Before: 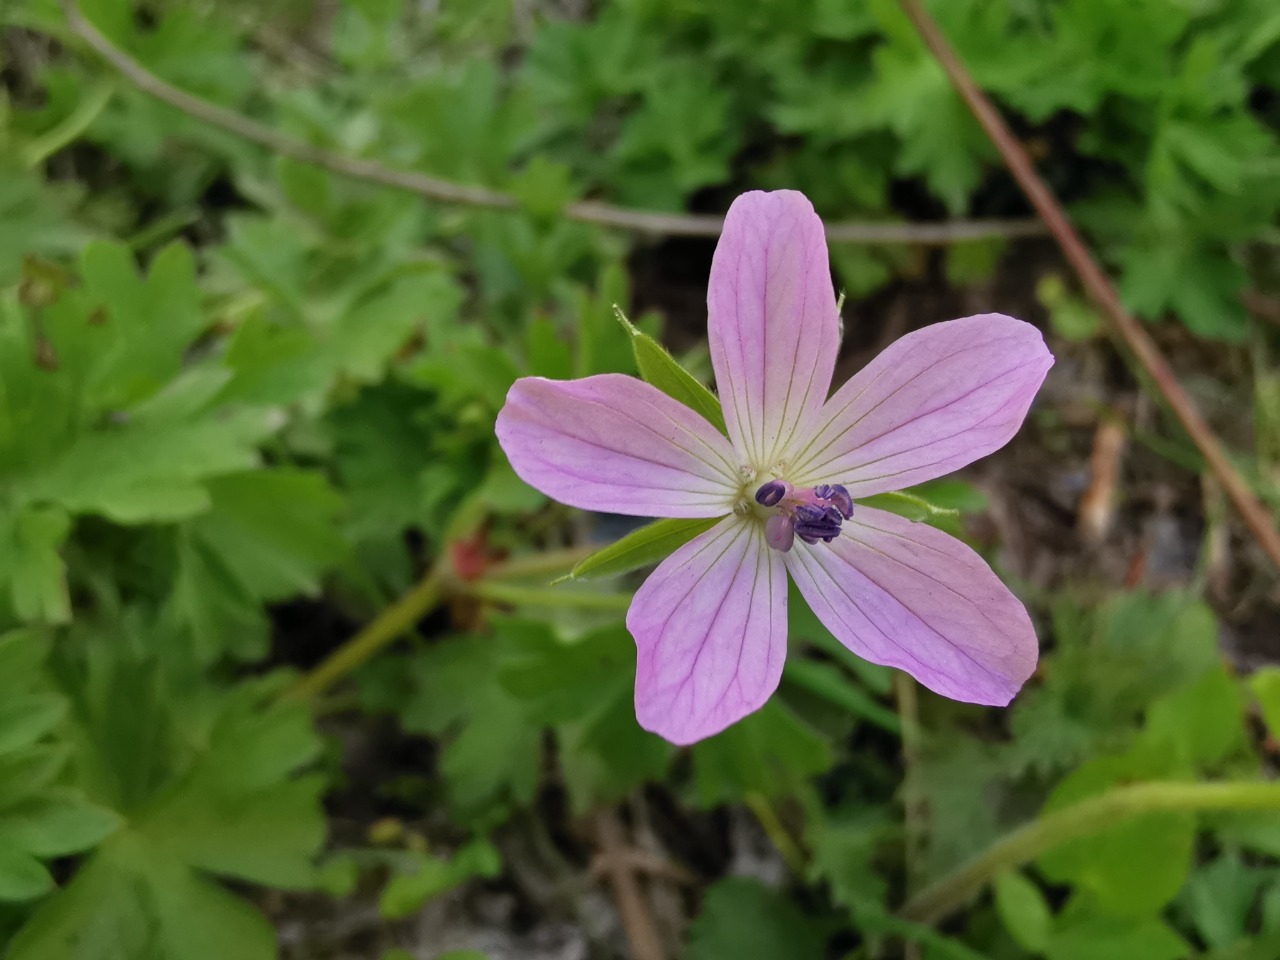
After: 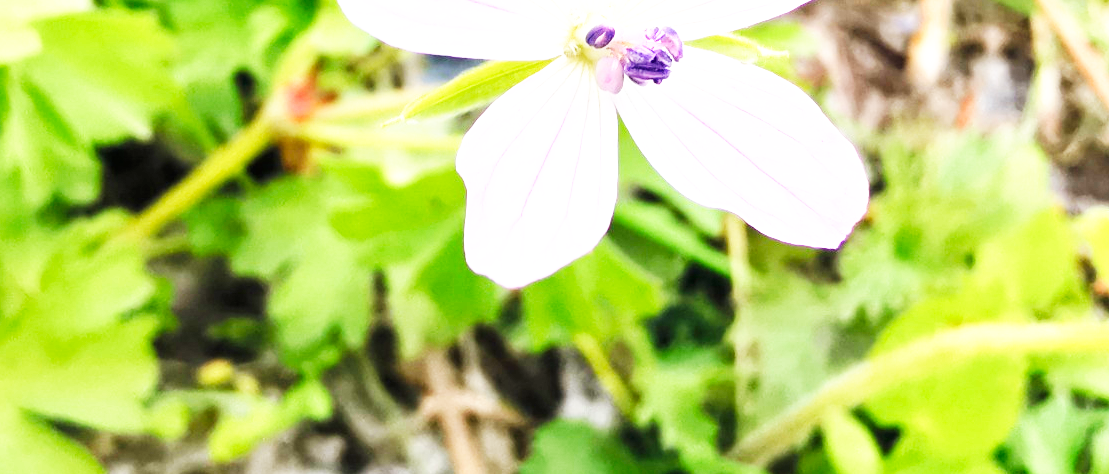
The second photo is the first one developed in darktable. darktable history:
exposure: black level correction 0, exposure 1.755 EV, compensate highlight preservation false
crop and rotate: left 13.317%, top 47.725%, bottom 2.886%
base curve: curves: ch0 [(0, 0) (0.007, 0.004) (0.027, 0.03) (0.046, 0.07) (0.207, 0.54) (0.442, 0.872) (0.673, 0.972) (1, 1)], preserve colors none
